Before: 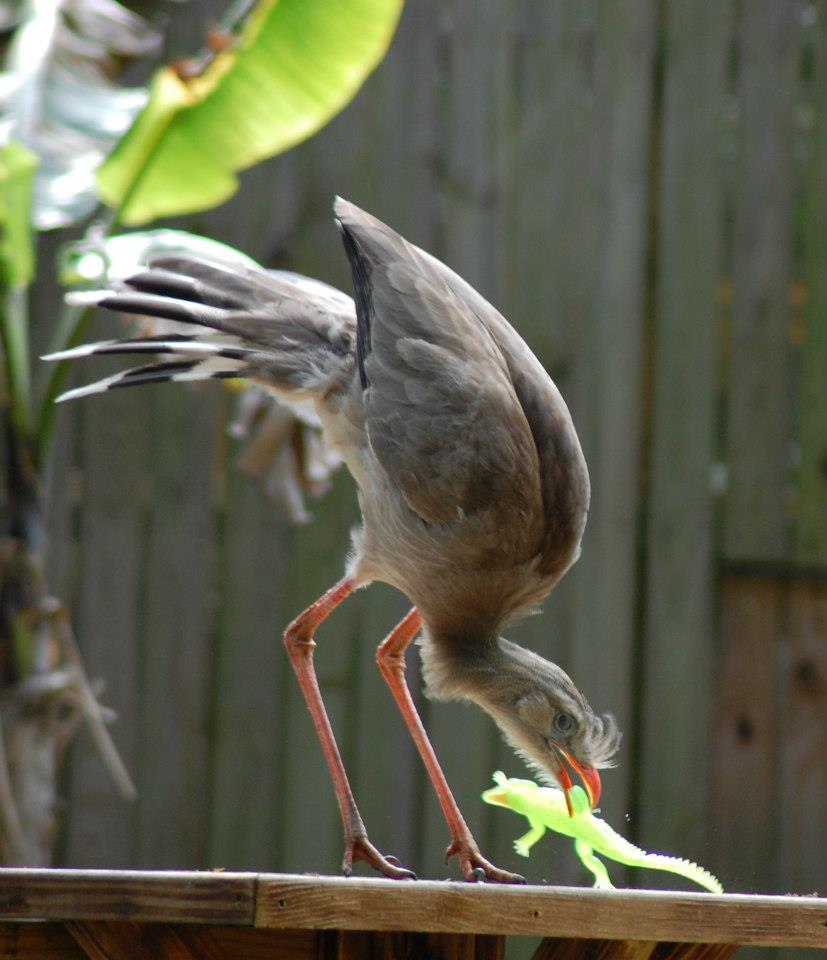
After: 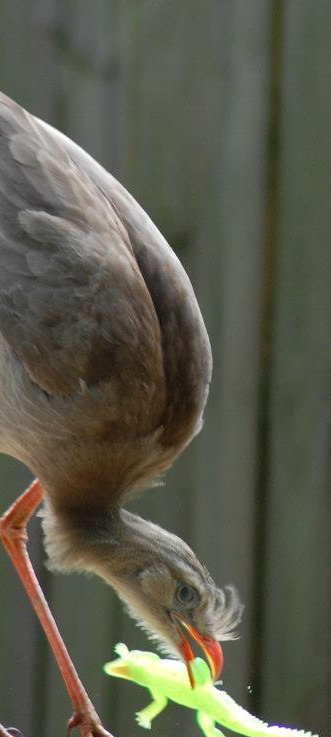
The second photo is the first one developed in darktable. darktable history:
crop: left 45.709%, top 13.362%, right 14.202%, bottom 9.852%
